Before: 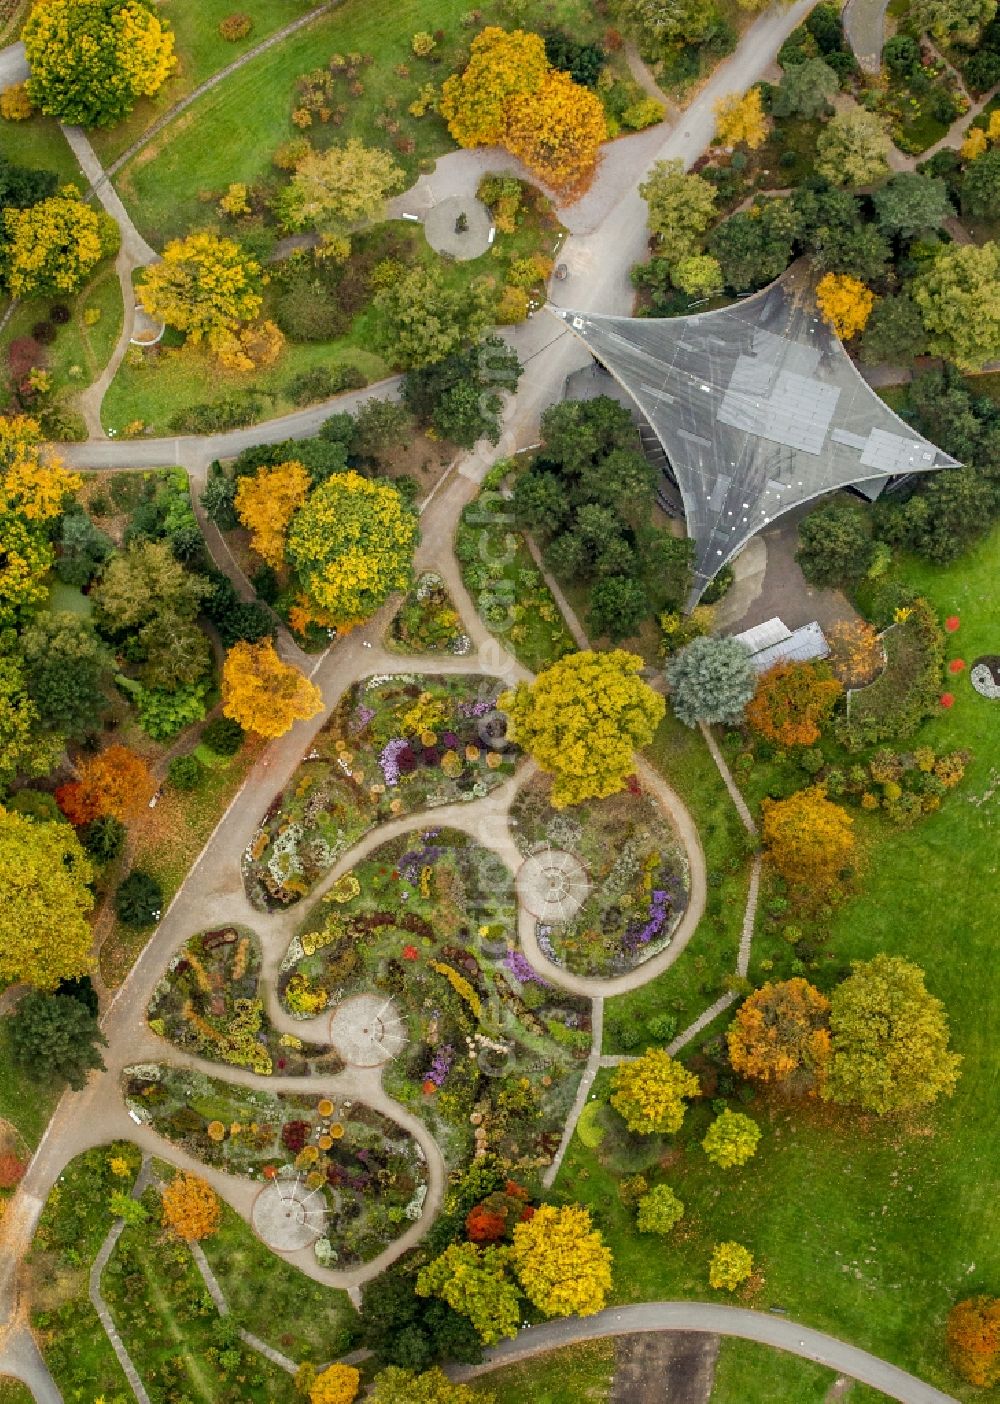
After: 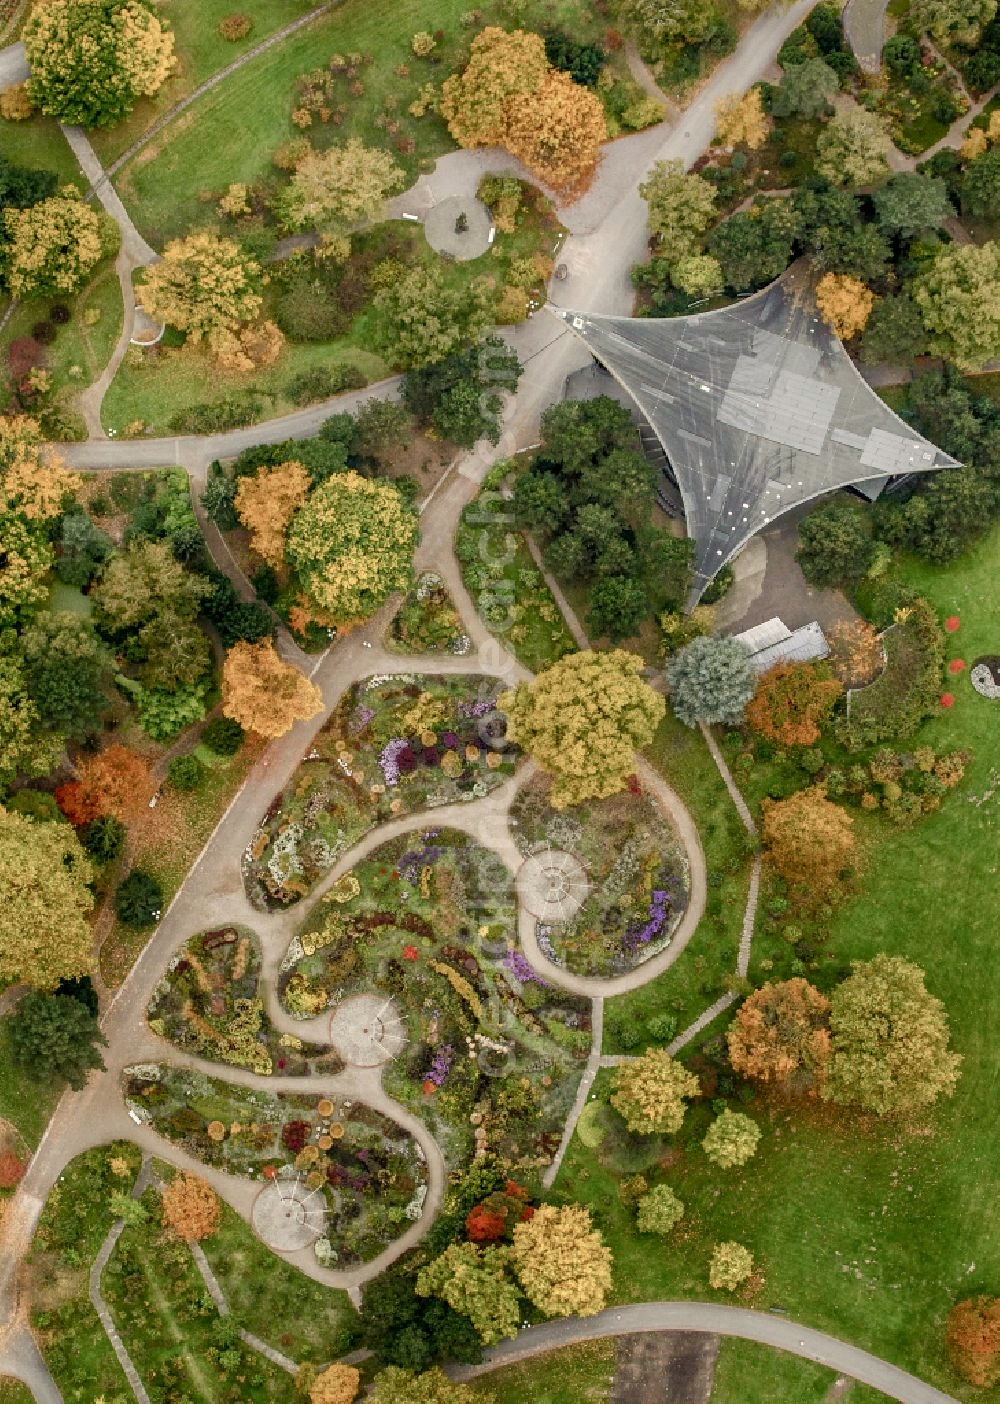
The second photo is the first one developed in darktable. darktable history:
color balance rgb: highlights gain › chroma 2.973%, highlights gain › hue 71.67°, perceptual saturation grading › global saturation -10.966%, perceptual saturation grading › highlights -27.448%, perceptual saturation grading › shadows 21.988%
